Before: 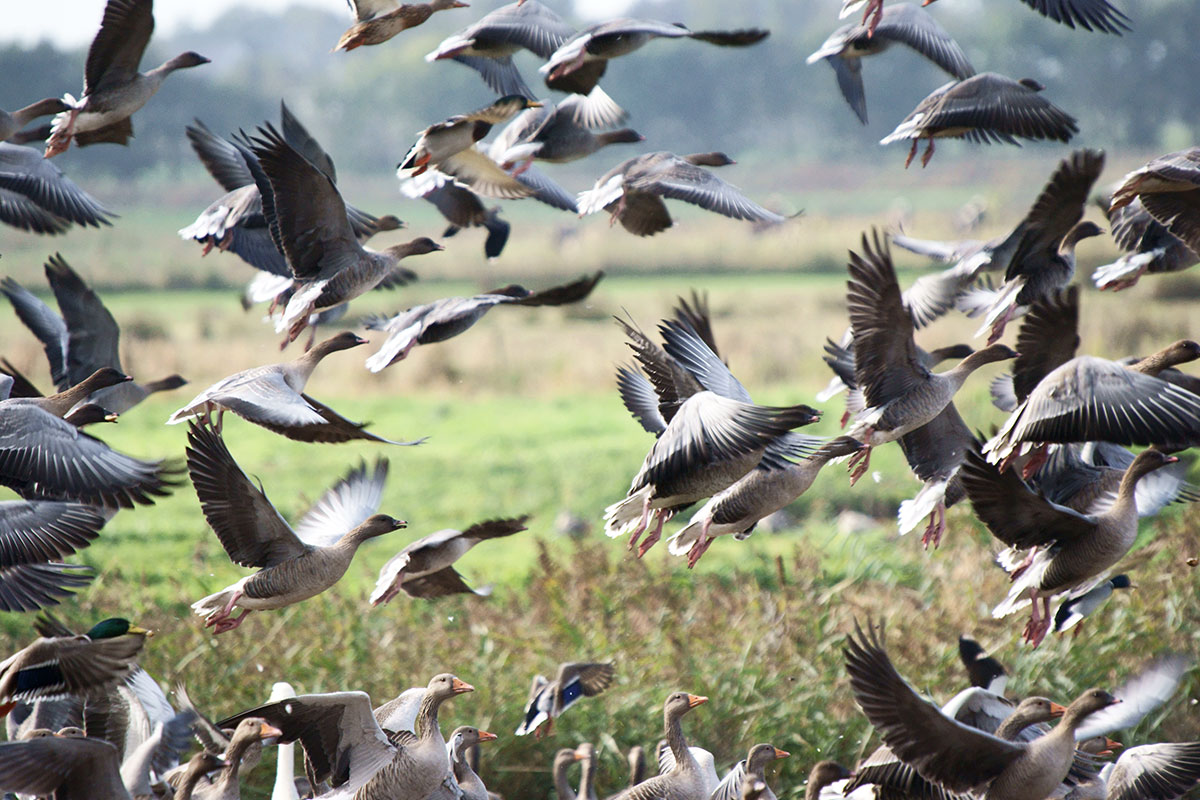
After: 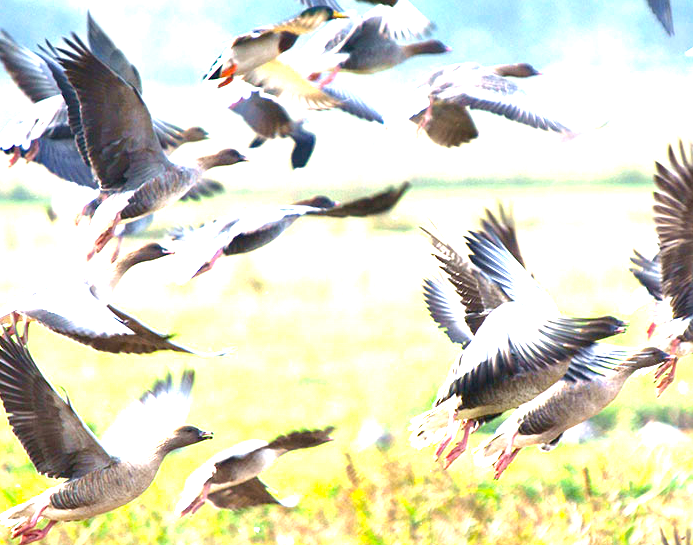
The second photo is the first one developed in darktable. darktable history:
crop: left 16.202%, top 11.208%, right 26.045%, bottom 20.557%
exposure: black level correction 0, exposure 1.741 EV, compensate exposure bias true, compensate highlight preservation false
color balance rgb: linear chroma grading › global chroma 15%, perceptual saturation grading › global saturation 30%
